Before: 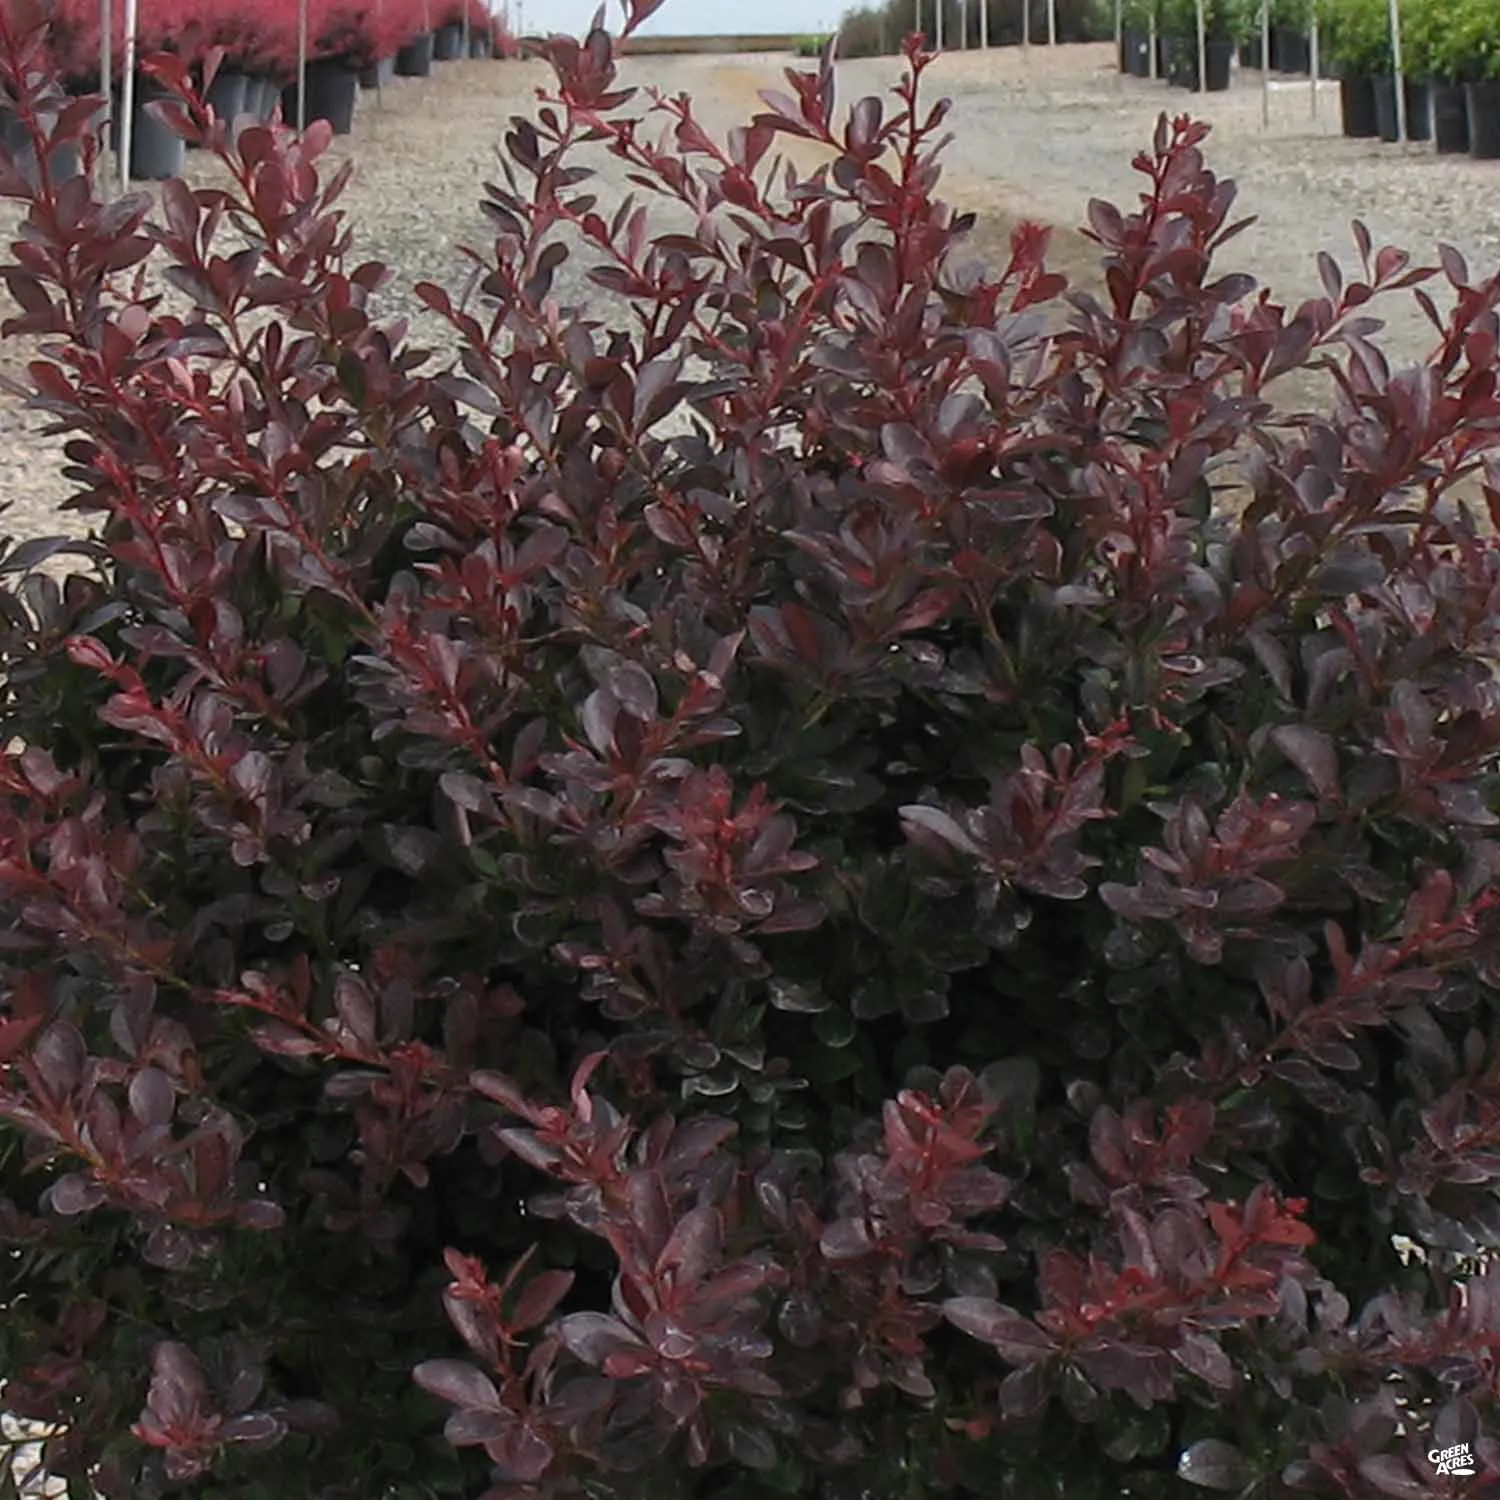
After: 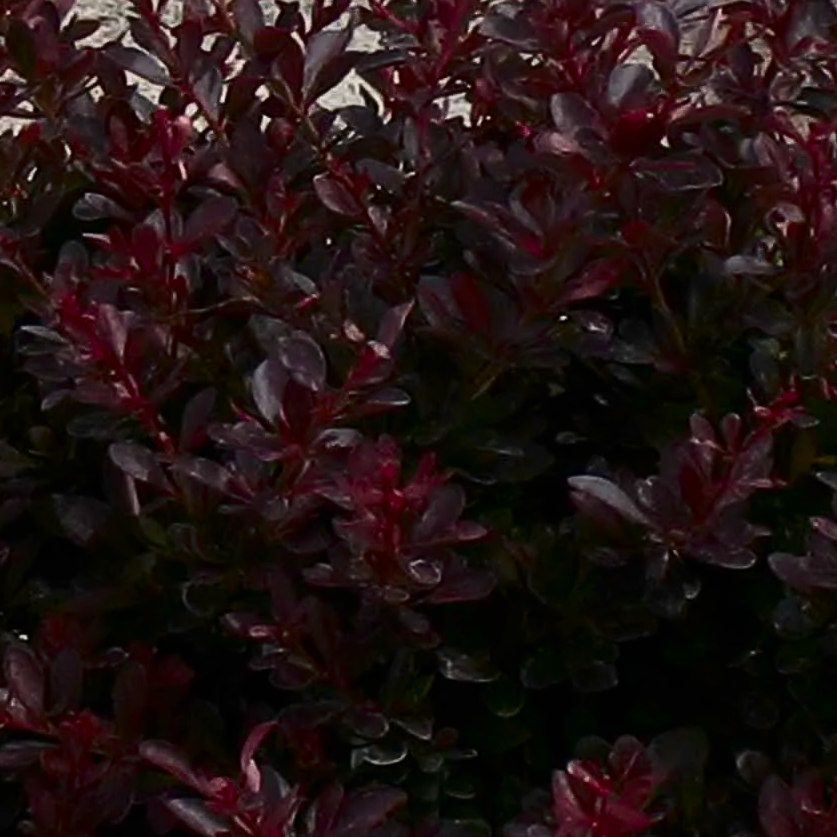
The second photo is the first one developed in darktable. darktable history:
crop and rotate: left 22.13%, top 22.054%, right 22.026%, bottom 22.102%
color zones: curves: ch2 [(0, 0.488) (0.143, 0.417) (0.286, 0.212) (0.429, 0.179) (0.571, 0.154) (0.714, 0.415) (0.857, 0.495) (1, 0.488)]
contrast brightness saturation: contrast 0.22, brightness -0.19, saturation 0.24
